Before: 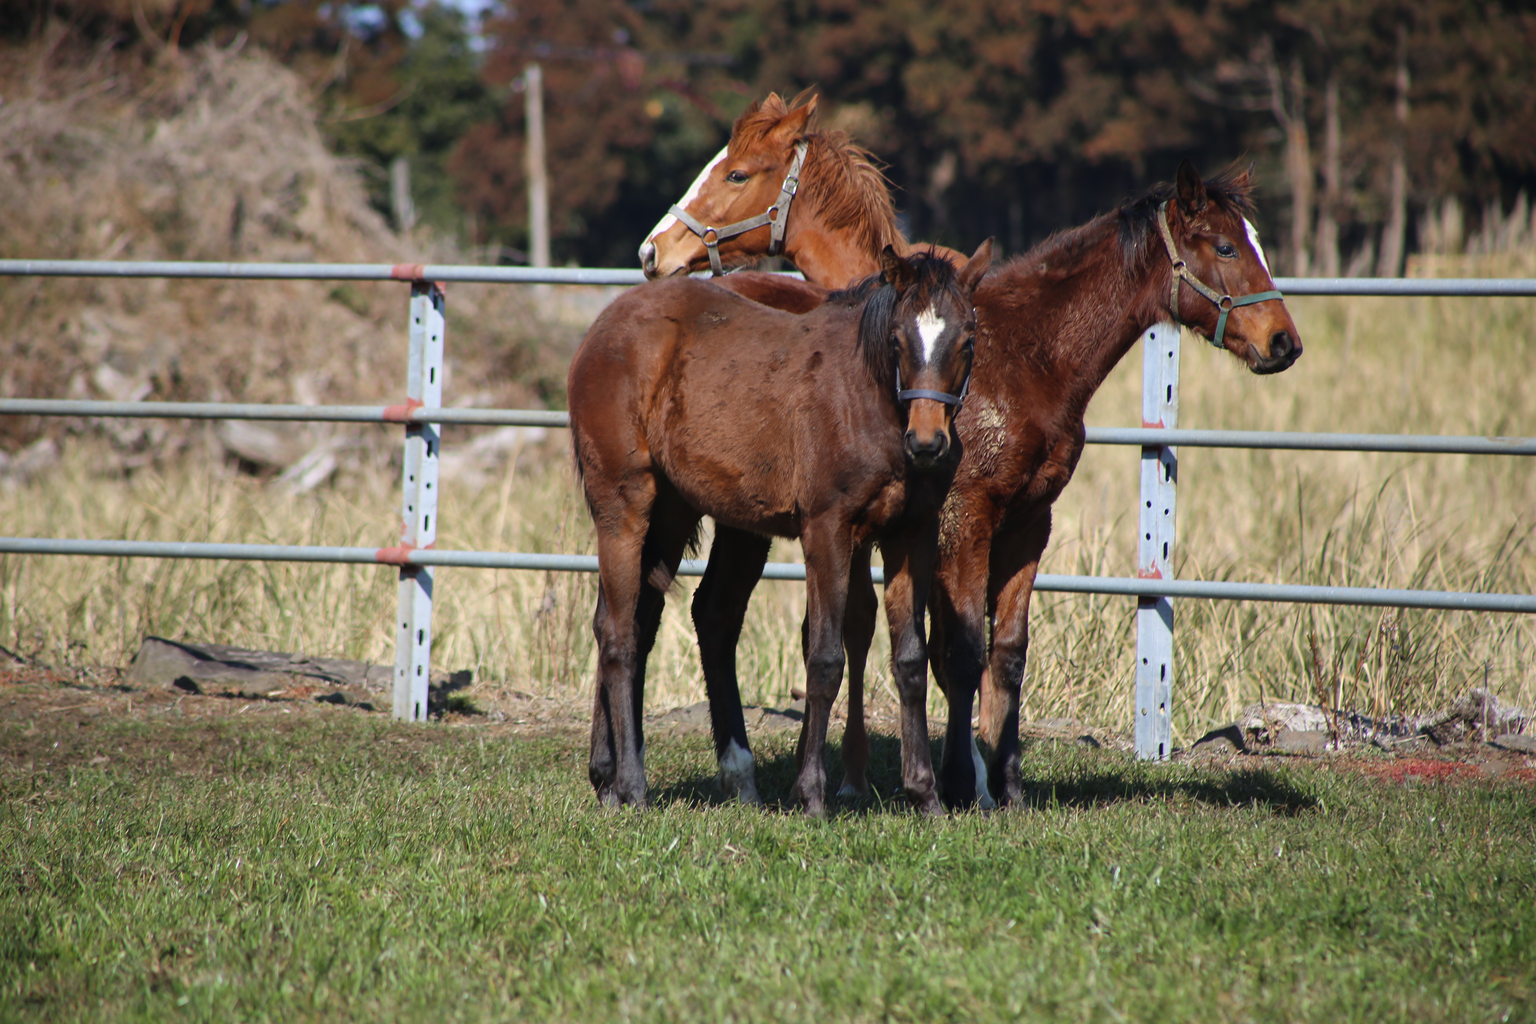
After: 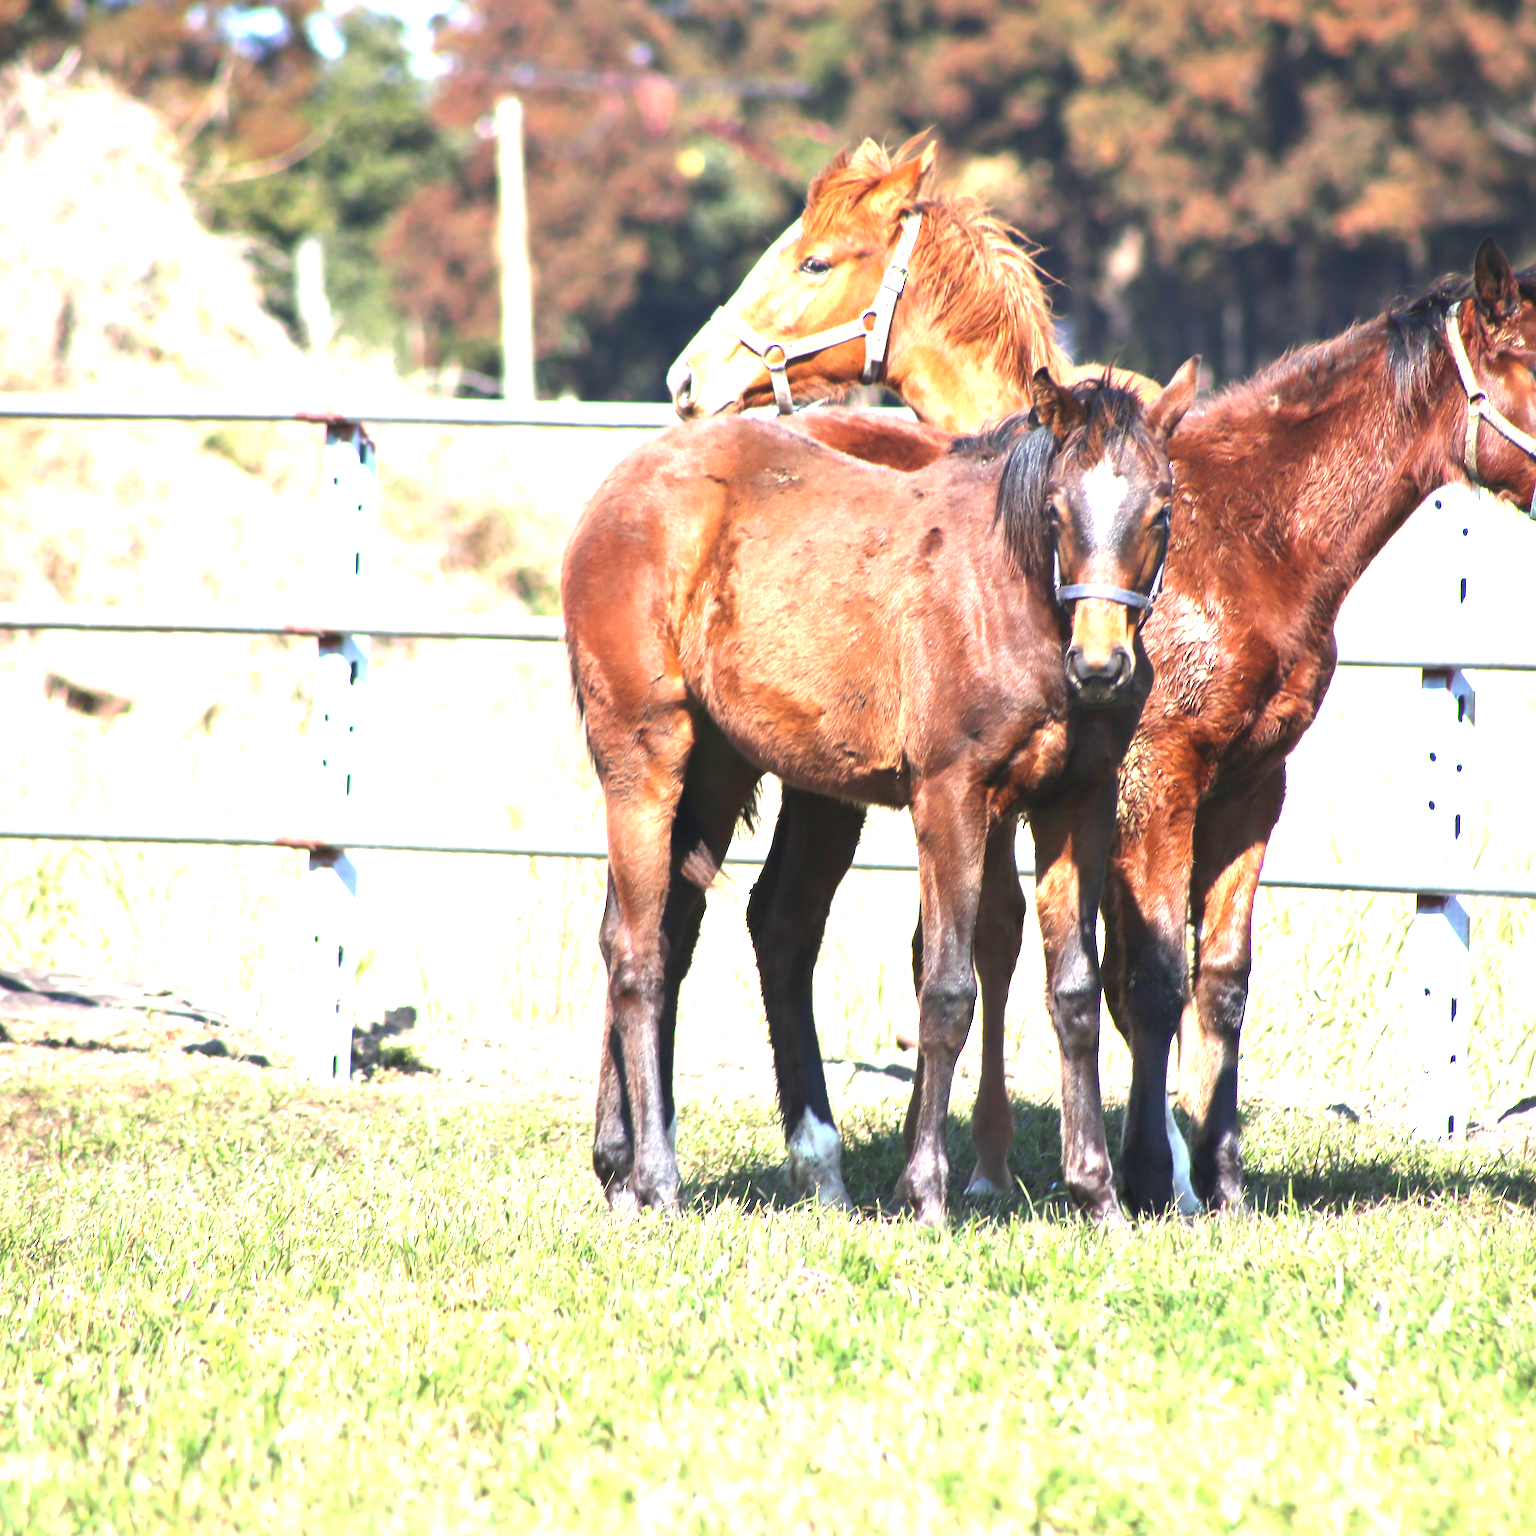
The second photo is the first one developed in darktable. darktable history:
crop and rotate: left 12.648%, right 20.685%
sharpen: radius 1, threshold 1
exposure: black level correction 0.001, exposure 2.607 EV, compensate exposure bias true, compensate highlight preservation false
